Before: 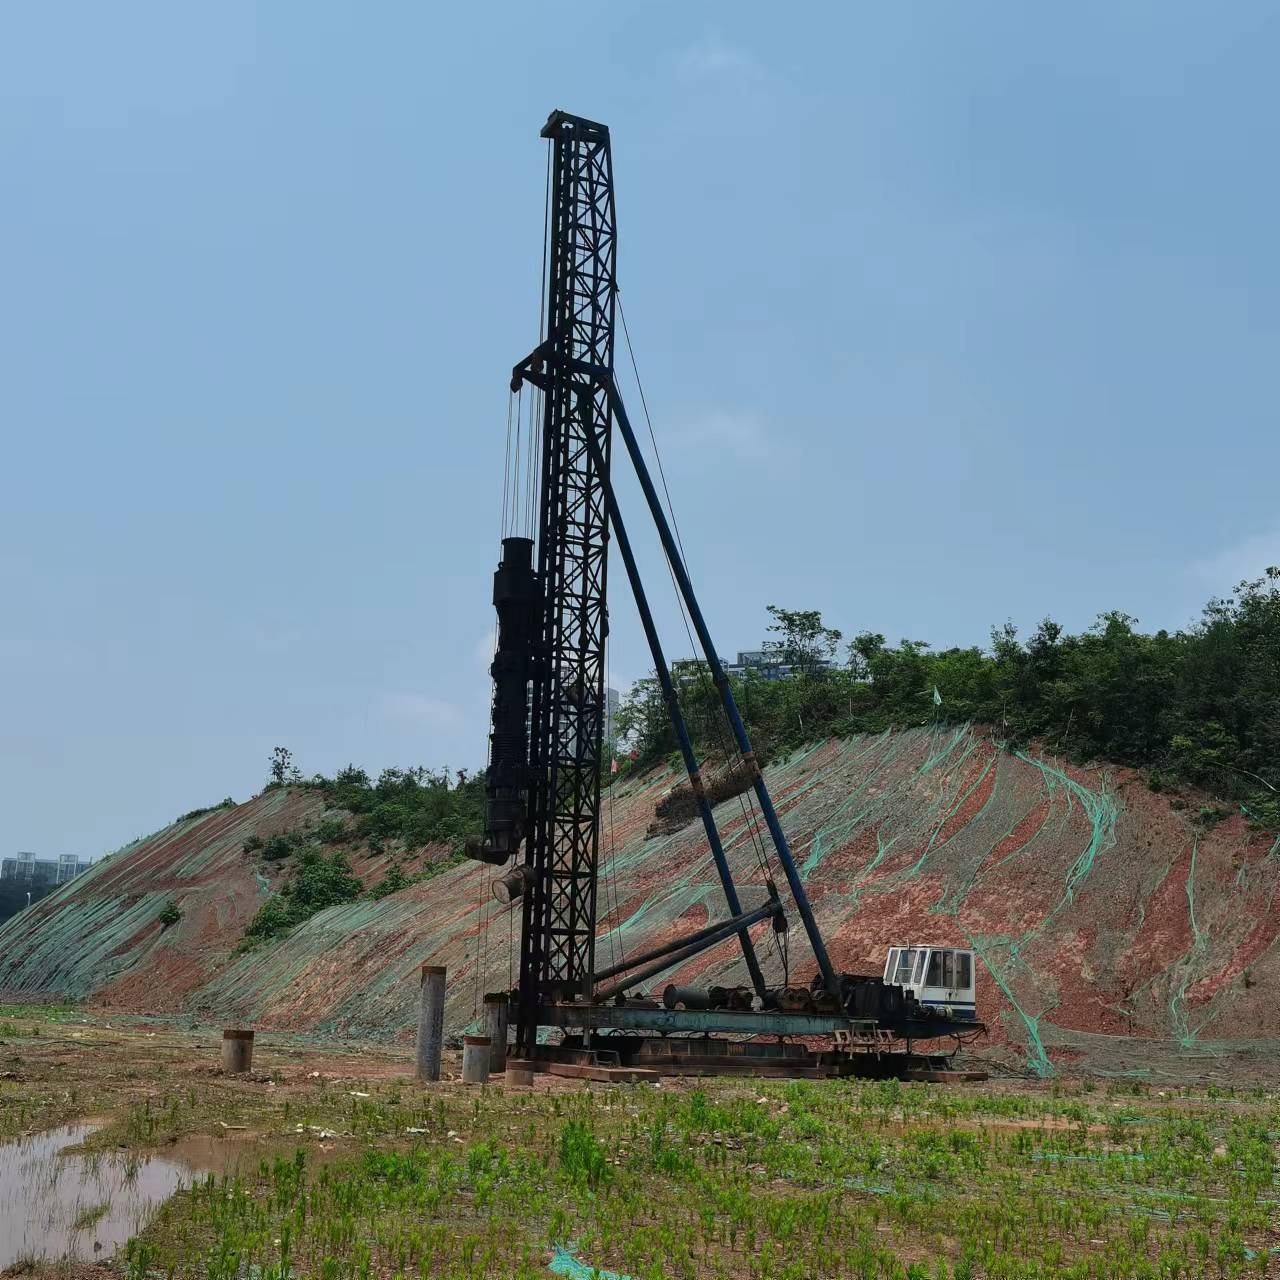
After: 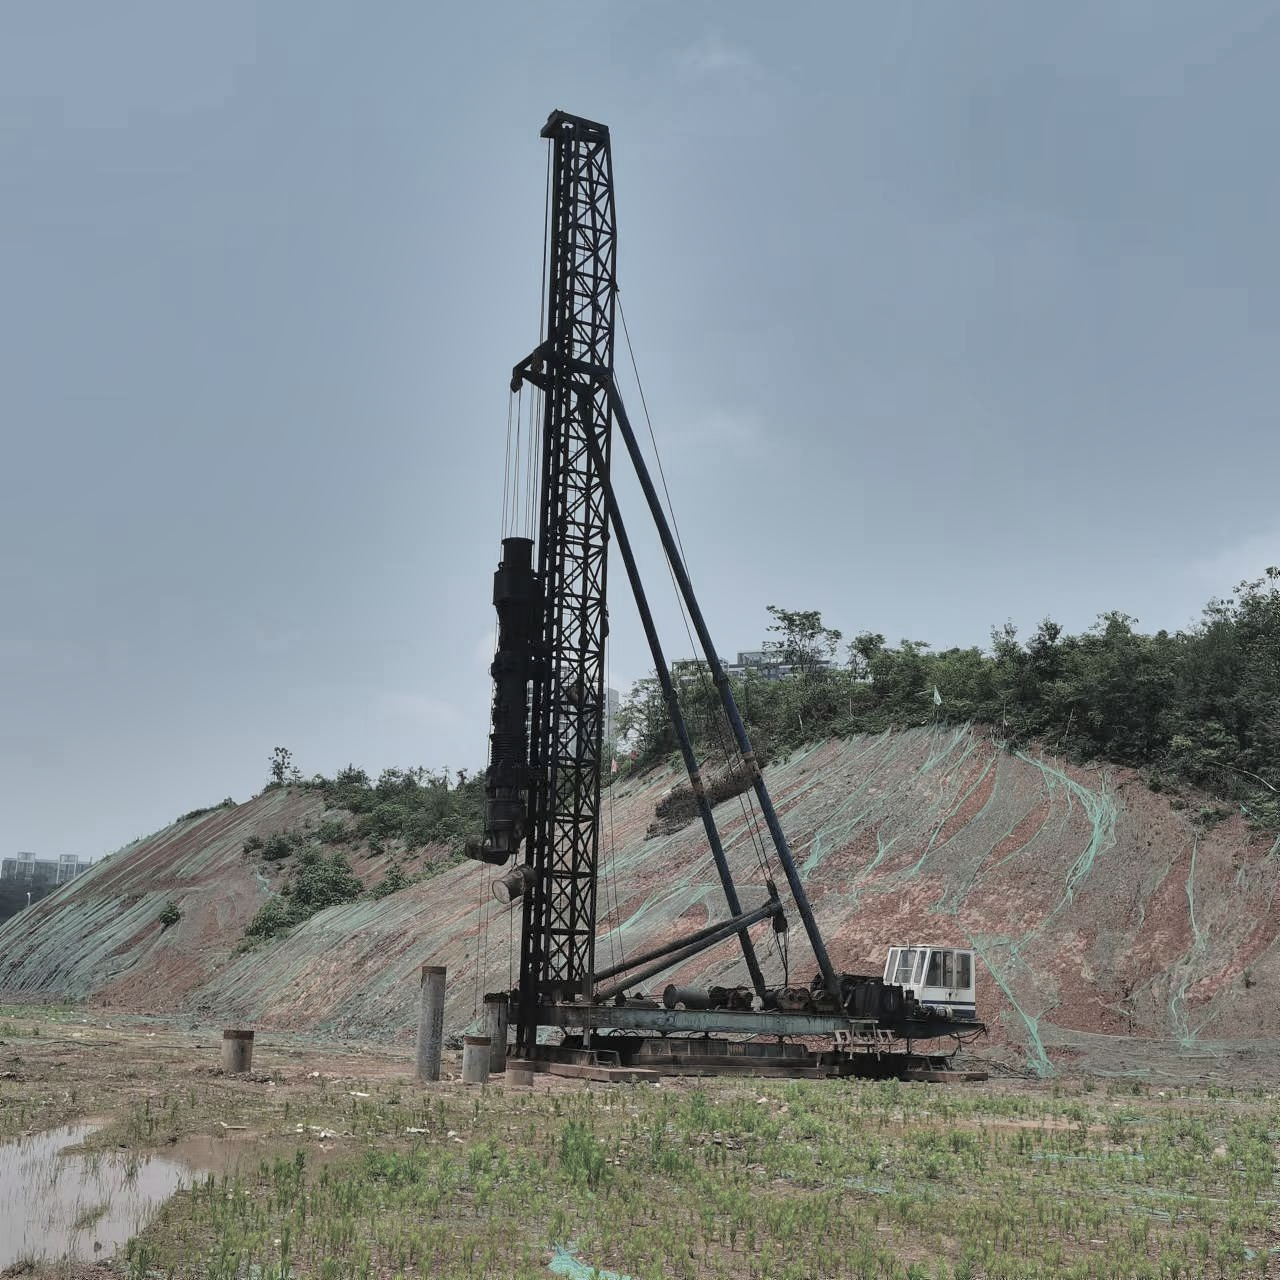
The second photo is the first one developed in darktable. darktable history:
contrast brightness saturation: brightness 0.18, saturation -0.5
shadows and highlights: radius 100.41, shadows 50.55, highlights -64.36, highlights color adjustment 49.82%, soften with gaussian
